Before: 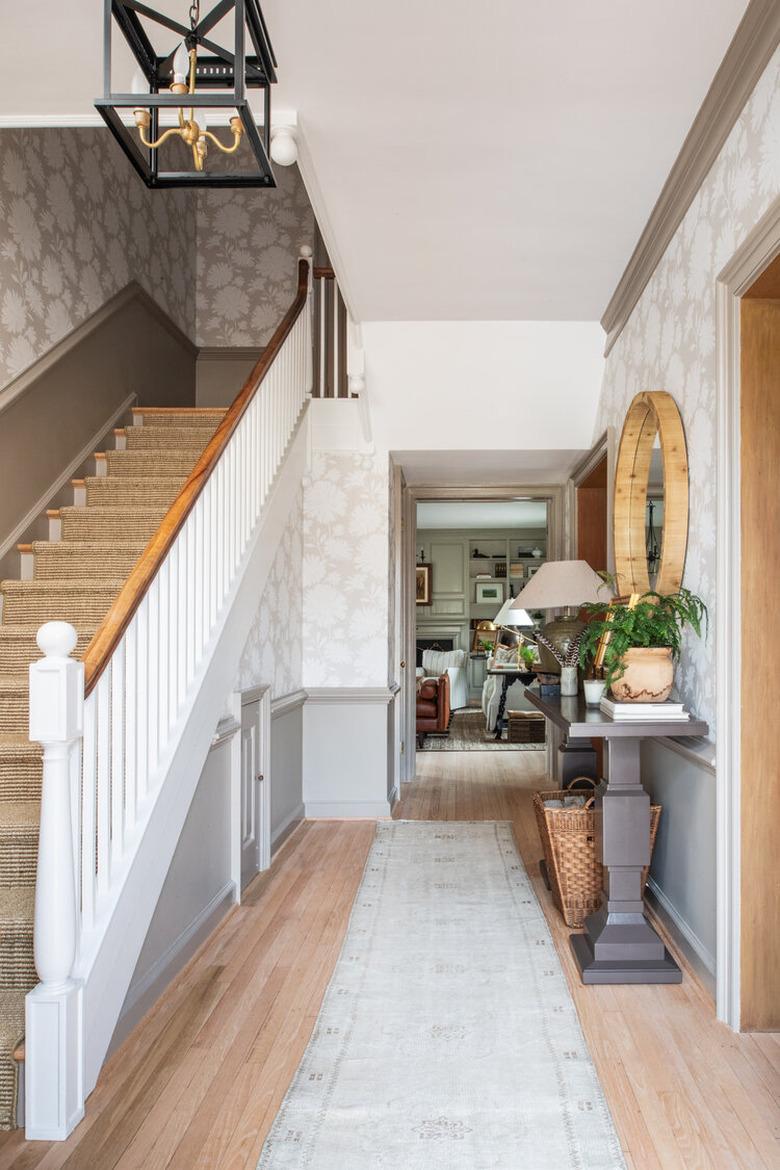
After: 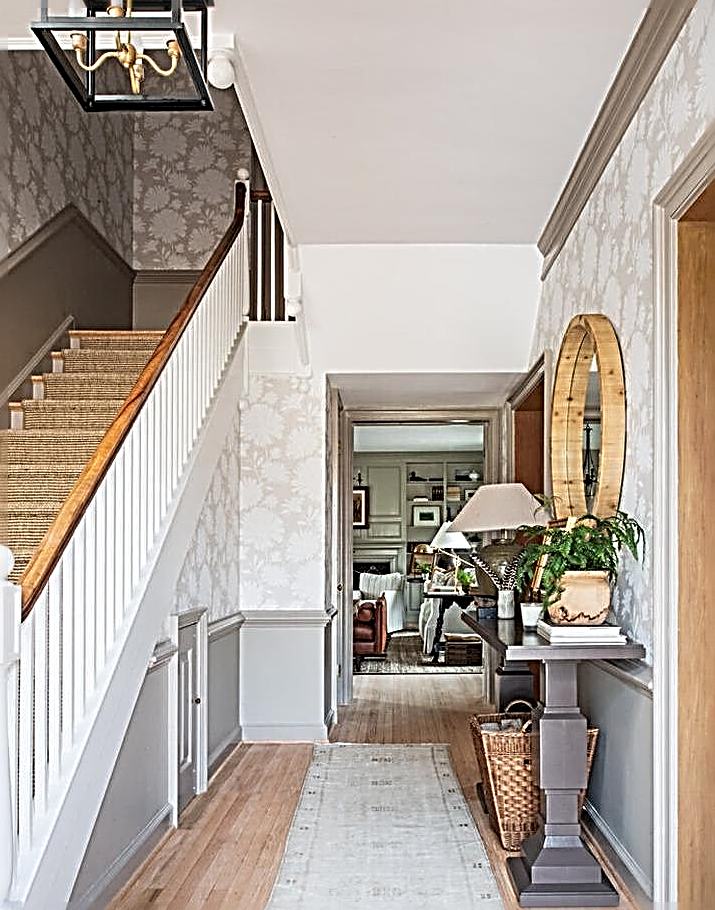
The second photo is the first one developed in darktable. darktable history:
sharpen: radius 3.158, amount 1.731
crop: left 8.155%, top 6.611%, bottom 15.385%
